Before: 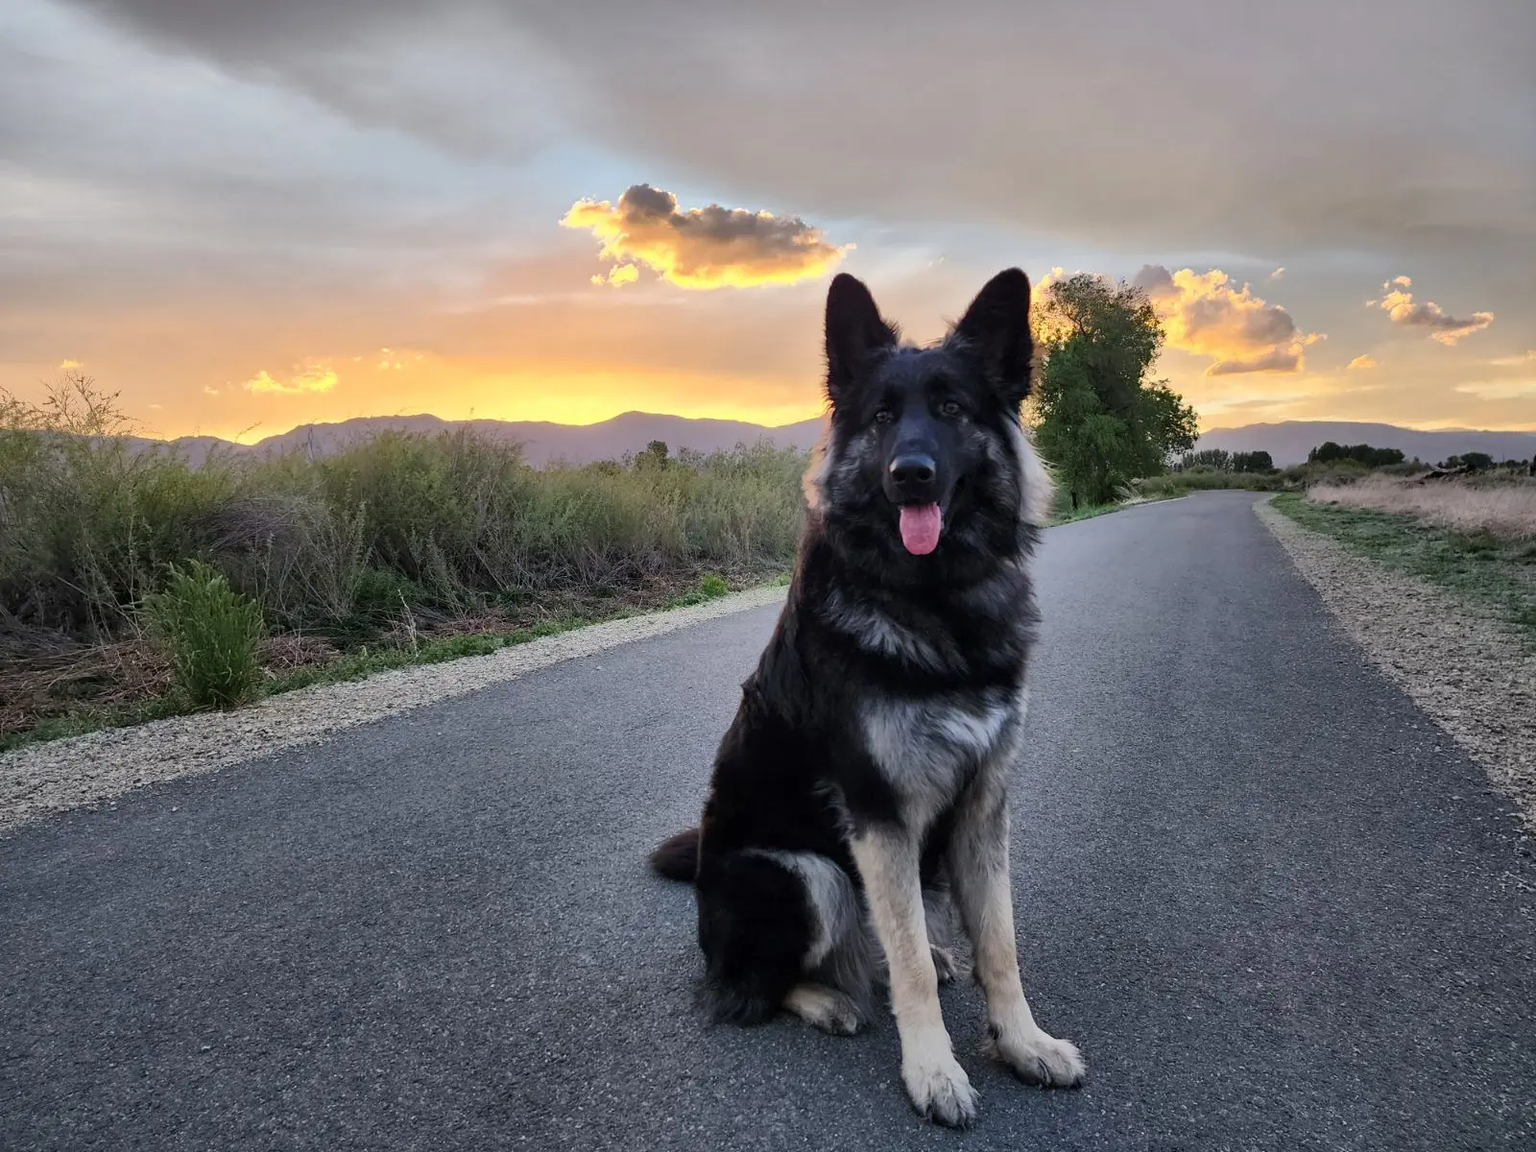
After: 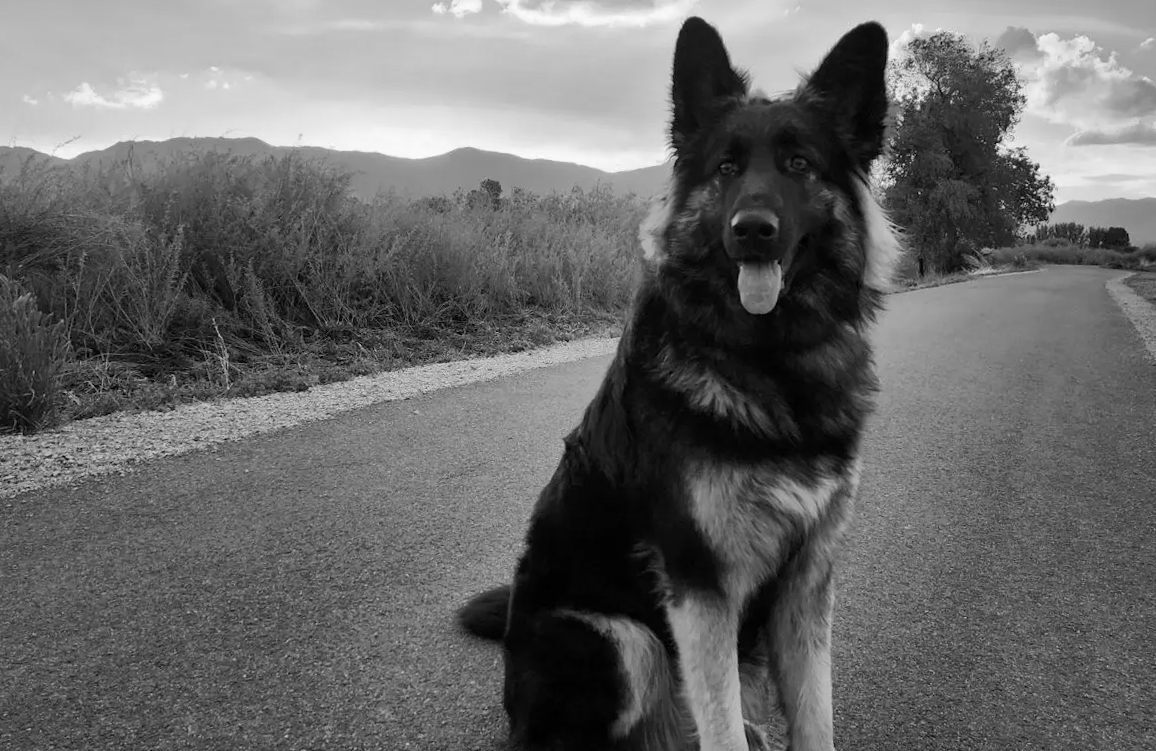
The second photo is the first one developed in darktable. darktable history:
crop and rotate: angle -3.37°, left 9.79%, top 20.73%, right 12.42%, bottom 11.82%
contrast brightness saturation: saturation -1
